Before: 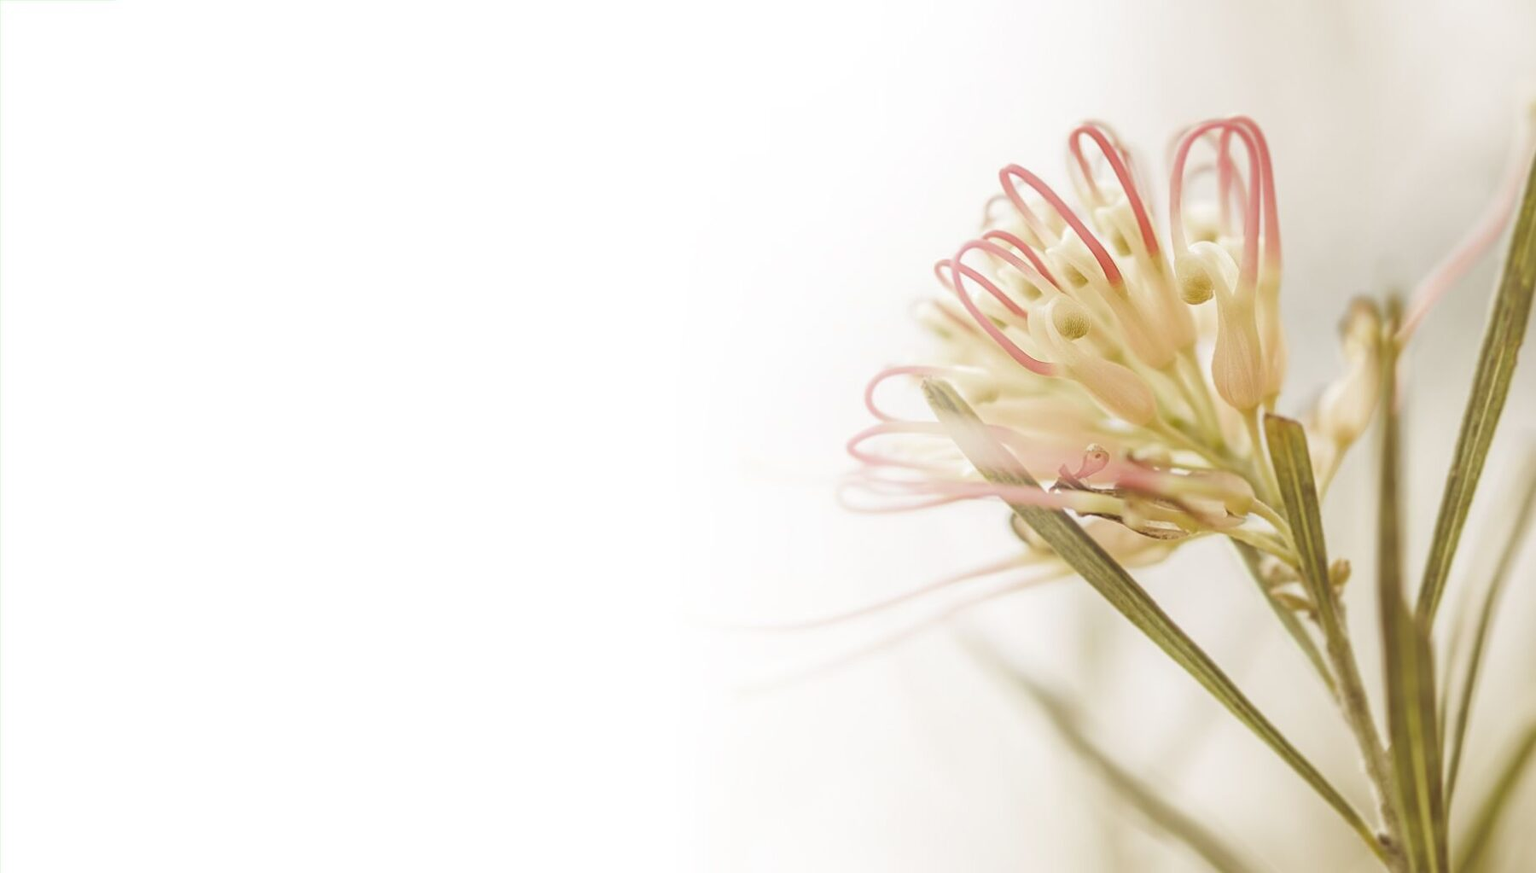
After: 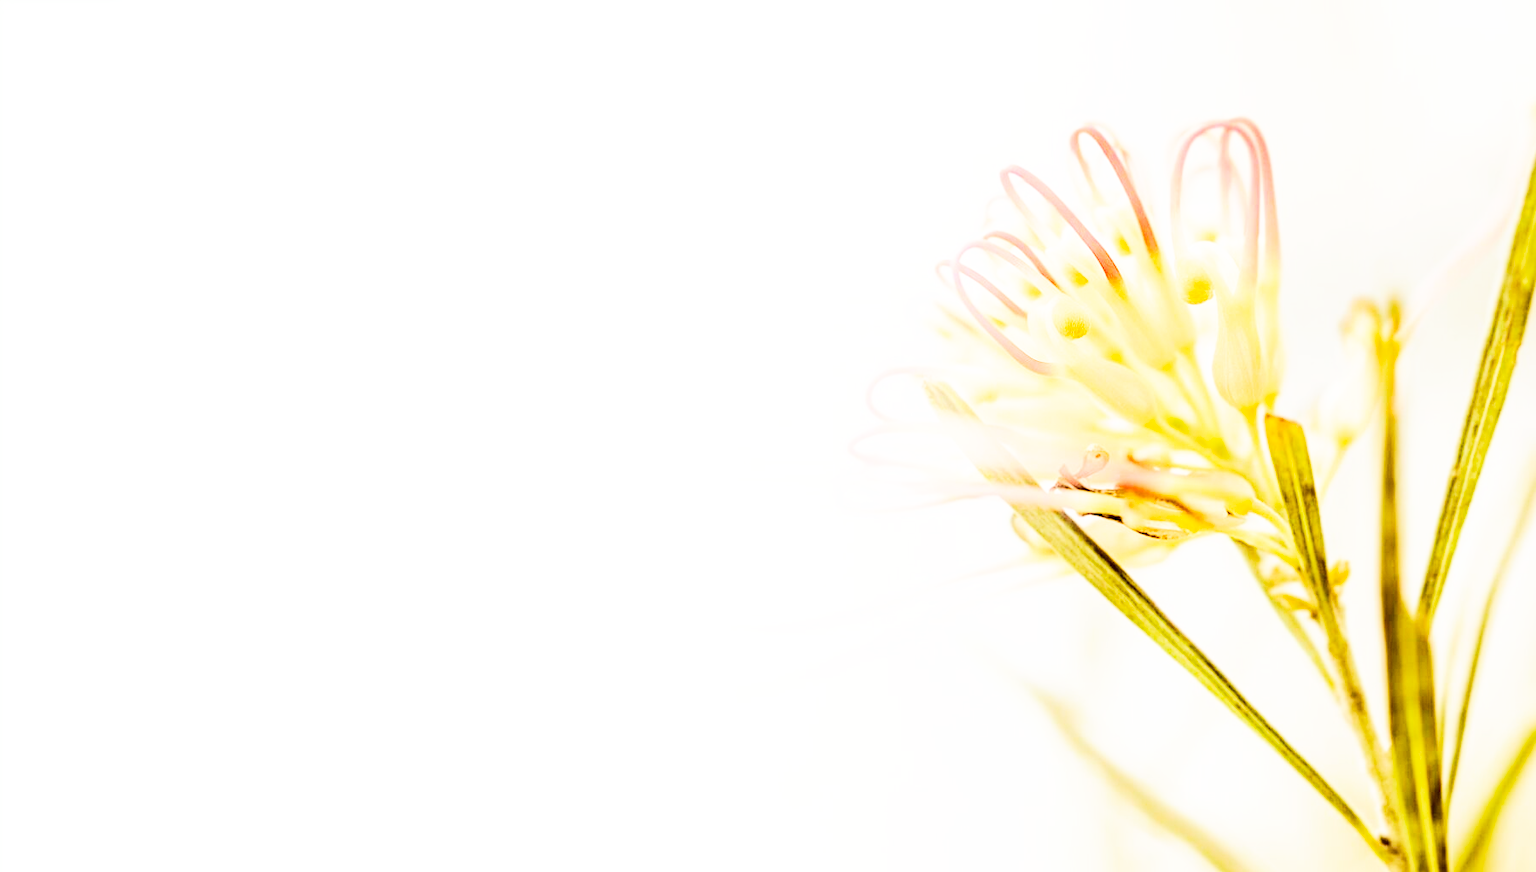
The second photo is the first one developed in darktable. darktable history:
shadows and highlights: soften with gaussian
tone curve: curves: ch0 [(0.016, 0.011) (0.094, 0.016) (0.469, 0.508) (0.721, 0.862) (1, 1)], color space Lab, linked channels, preserve colors none
base curve: curves: ch0 [(0, 0) (0.007, 0.004) (0.027, 0.03) (0.046, 0.07) (0.207, 0.54) (0.442, 0.872) (0.673, 0.972) (1, 1)], preserve colors none
